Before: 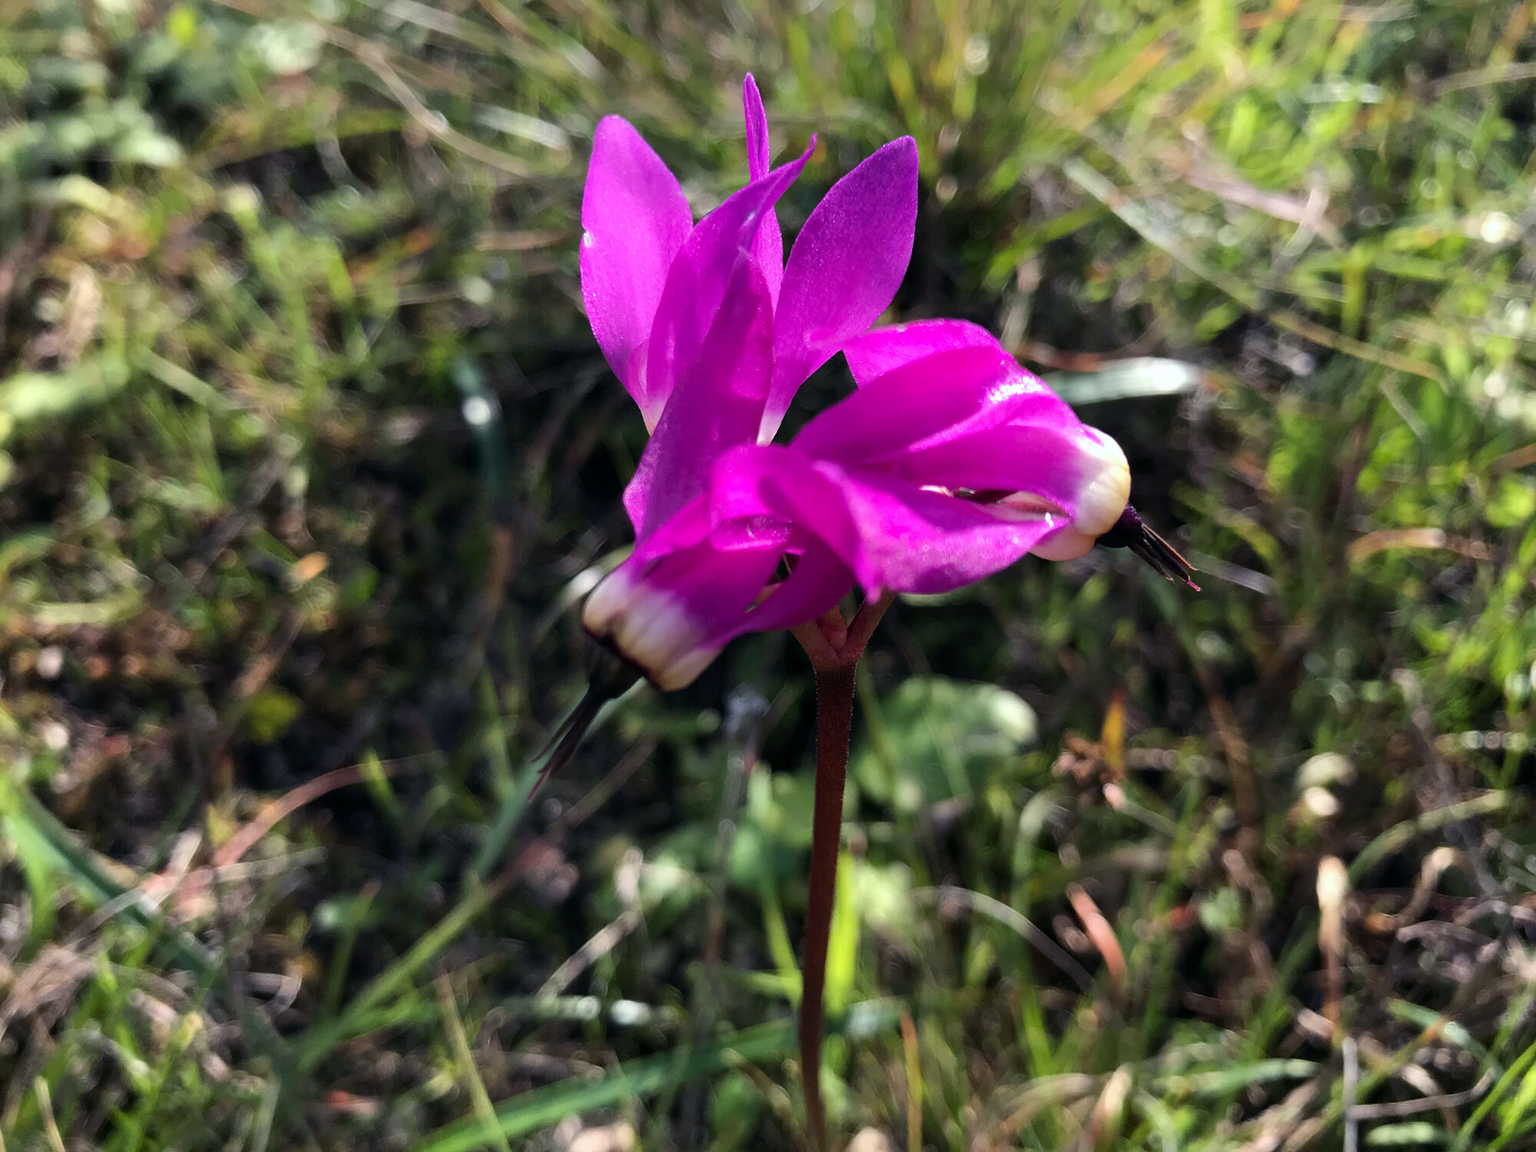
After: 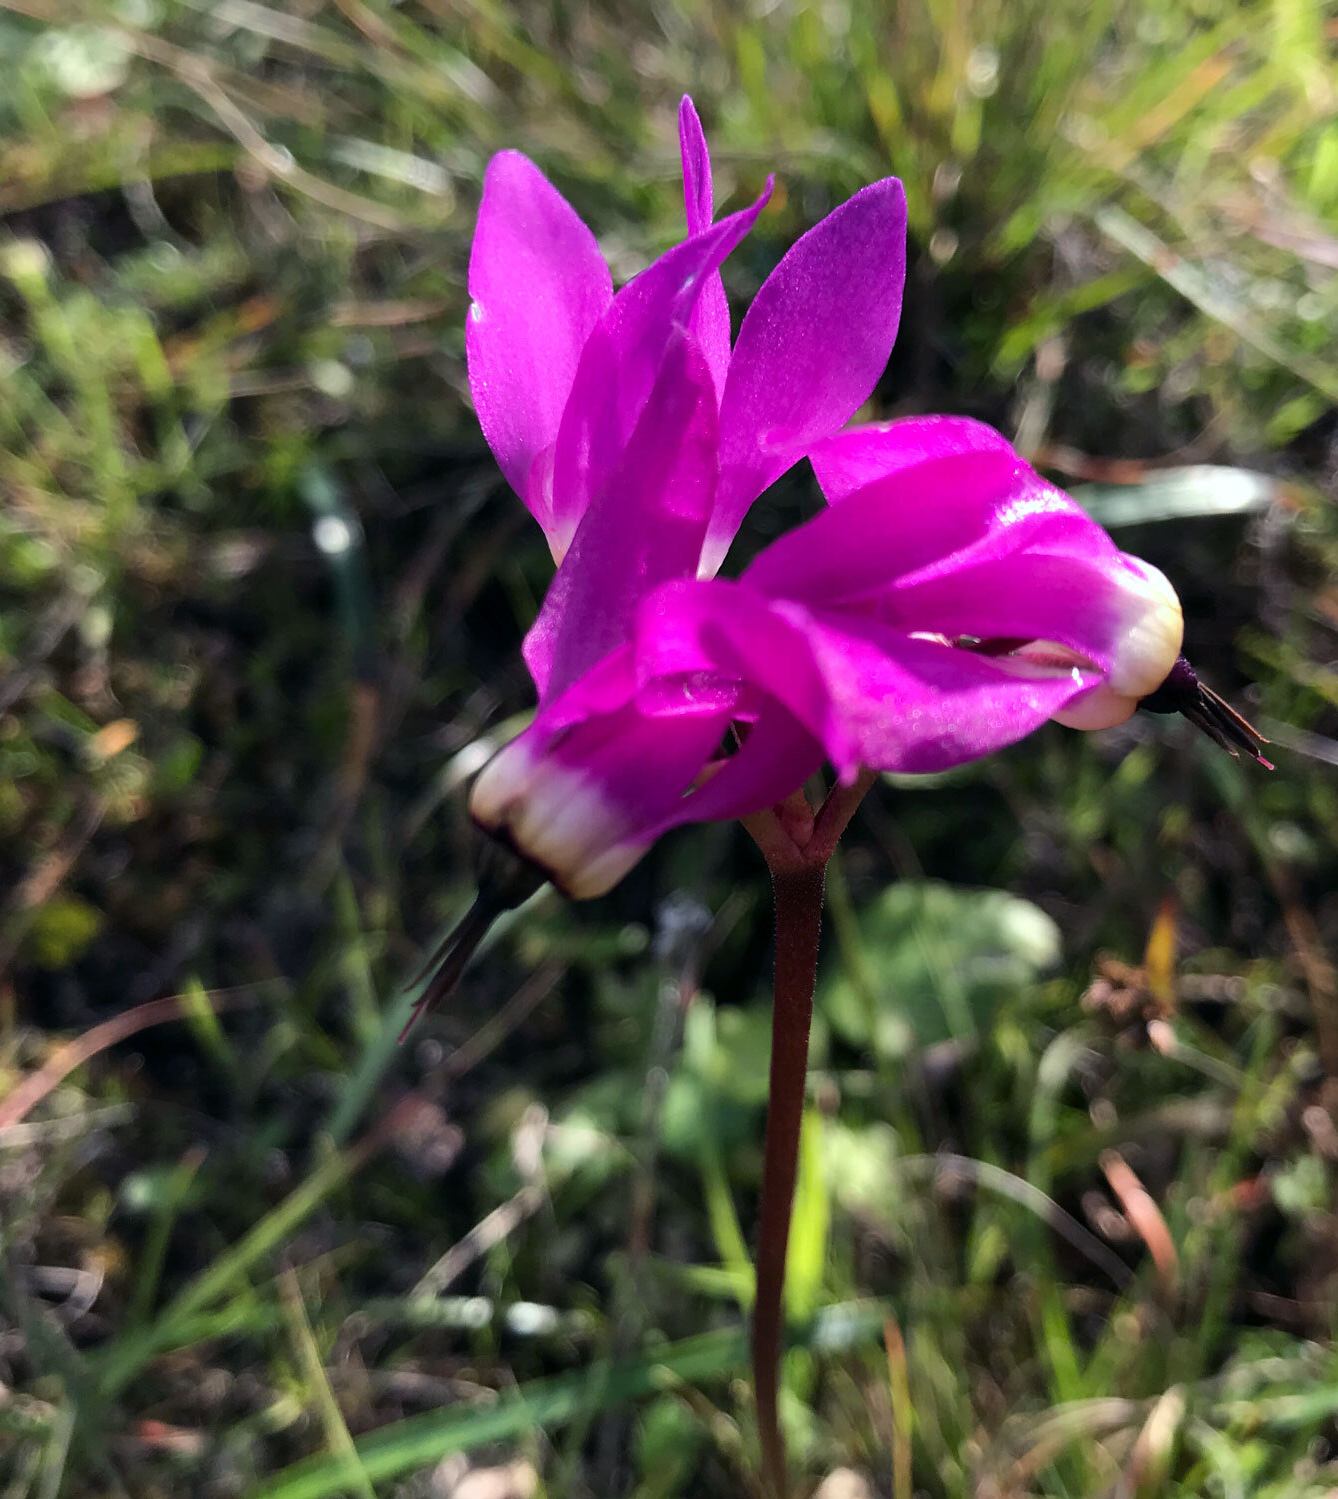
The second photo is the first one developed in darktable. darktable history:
crop and rotate: left 14.463%, right 18.593%
